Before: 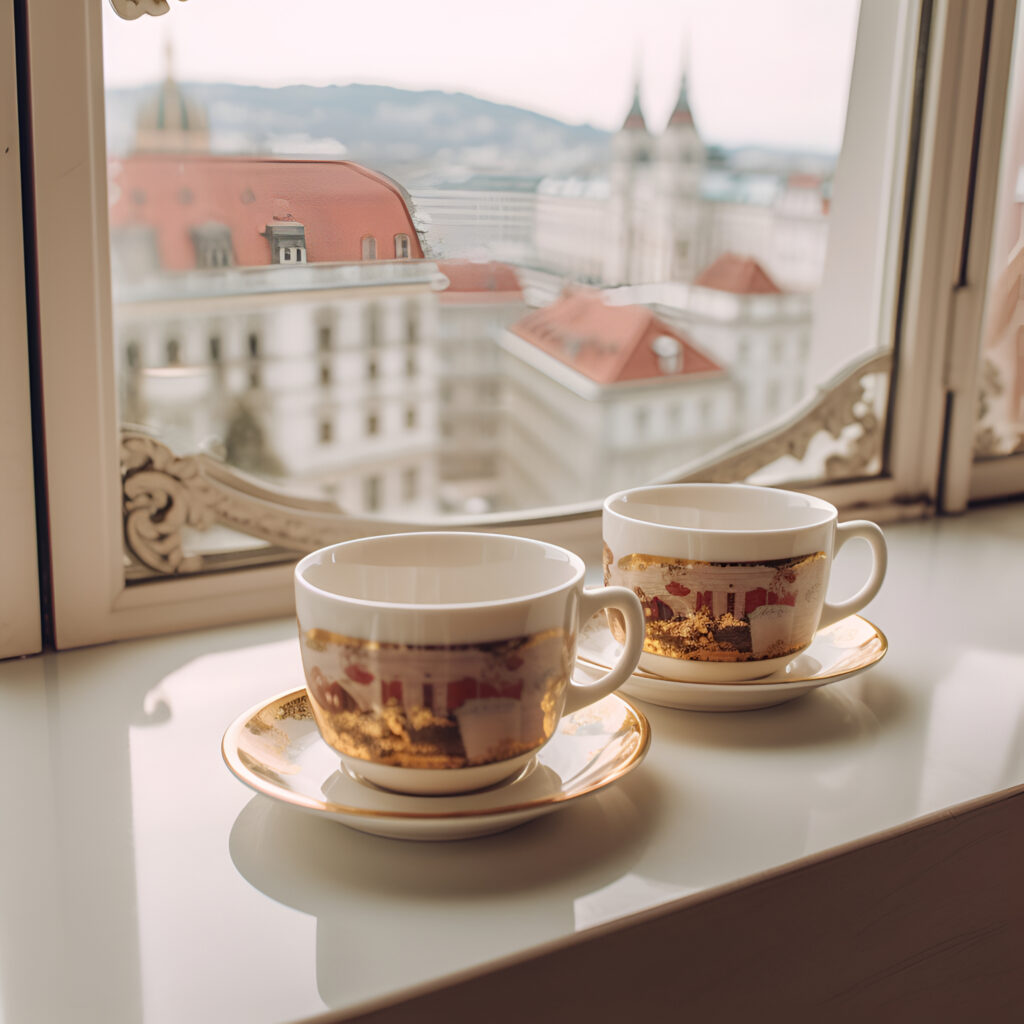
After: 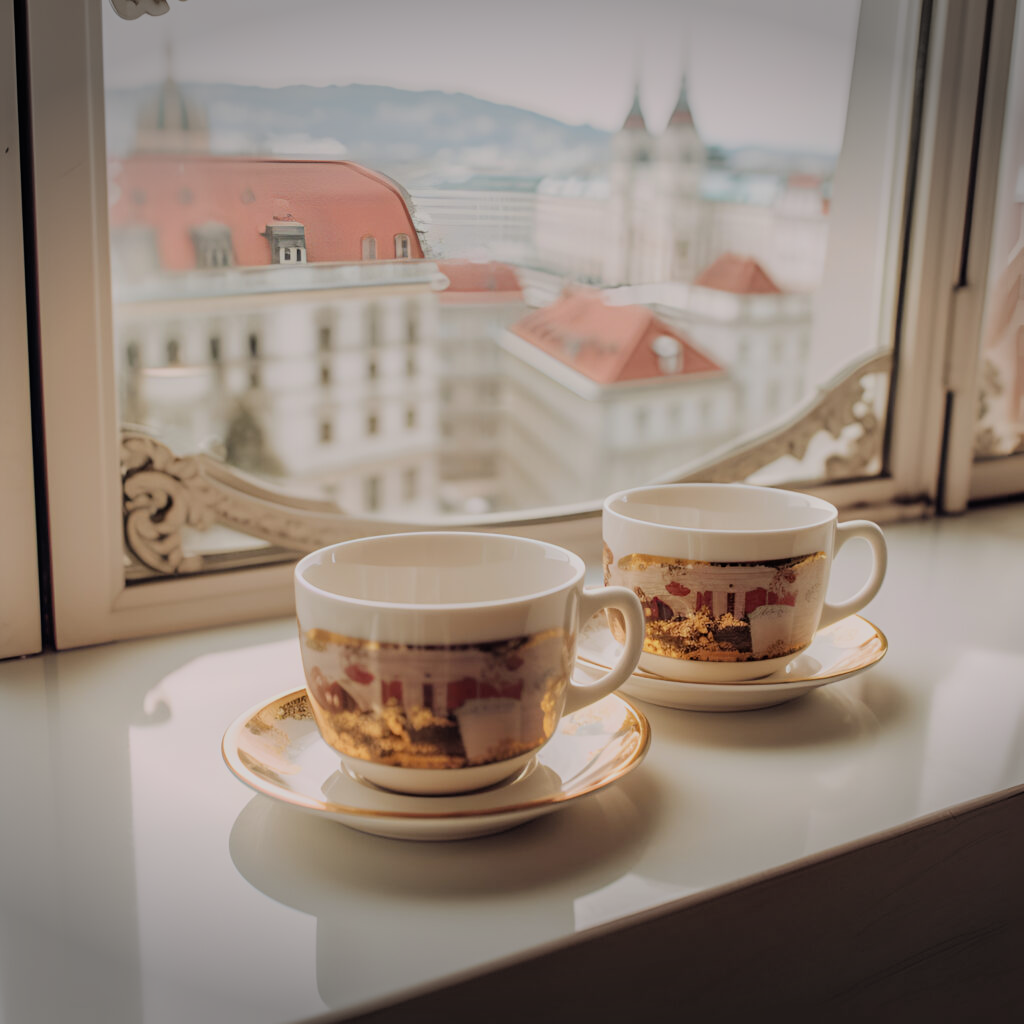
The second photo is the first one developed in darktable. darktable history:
vignetting: fall-off start 100.68%, width/height ratio 1.321
filmic rgb: black relative exposure -7.65 EV, white relative exposure 4.56 EV, hardness 3.61, color science v6 (2022)
